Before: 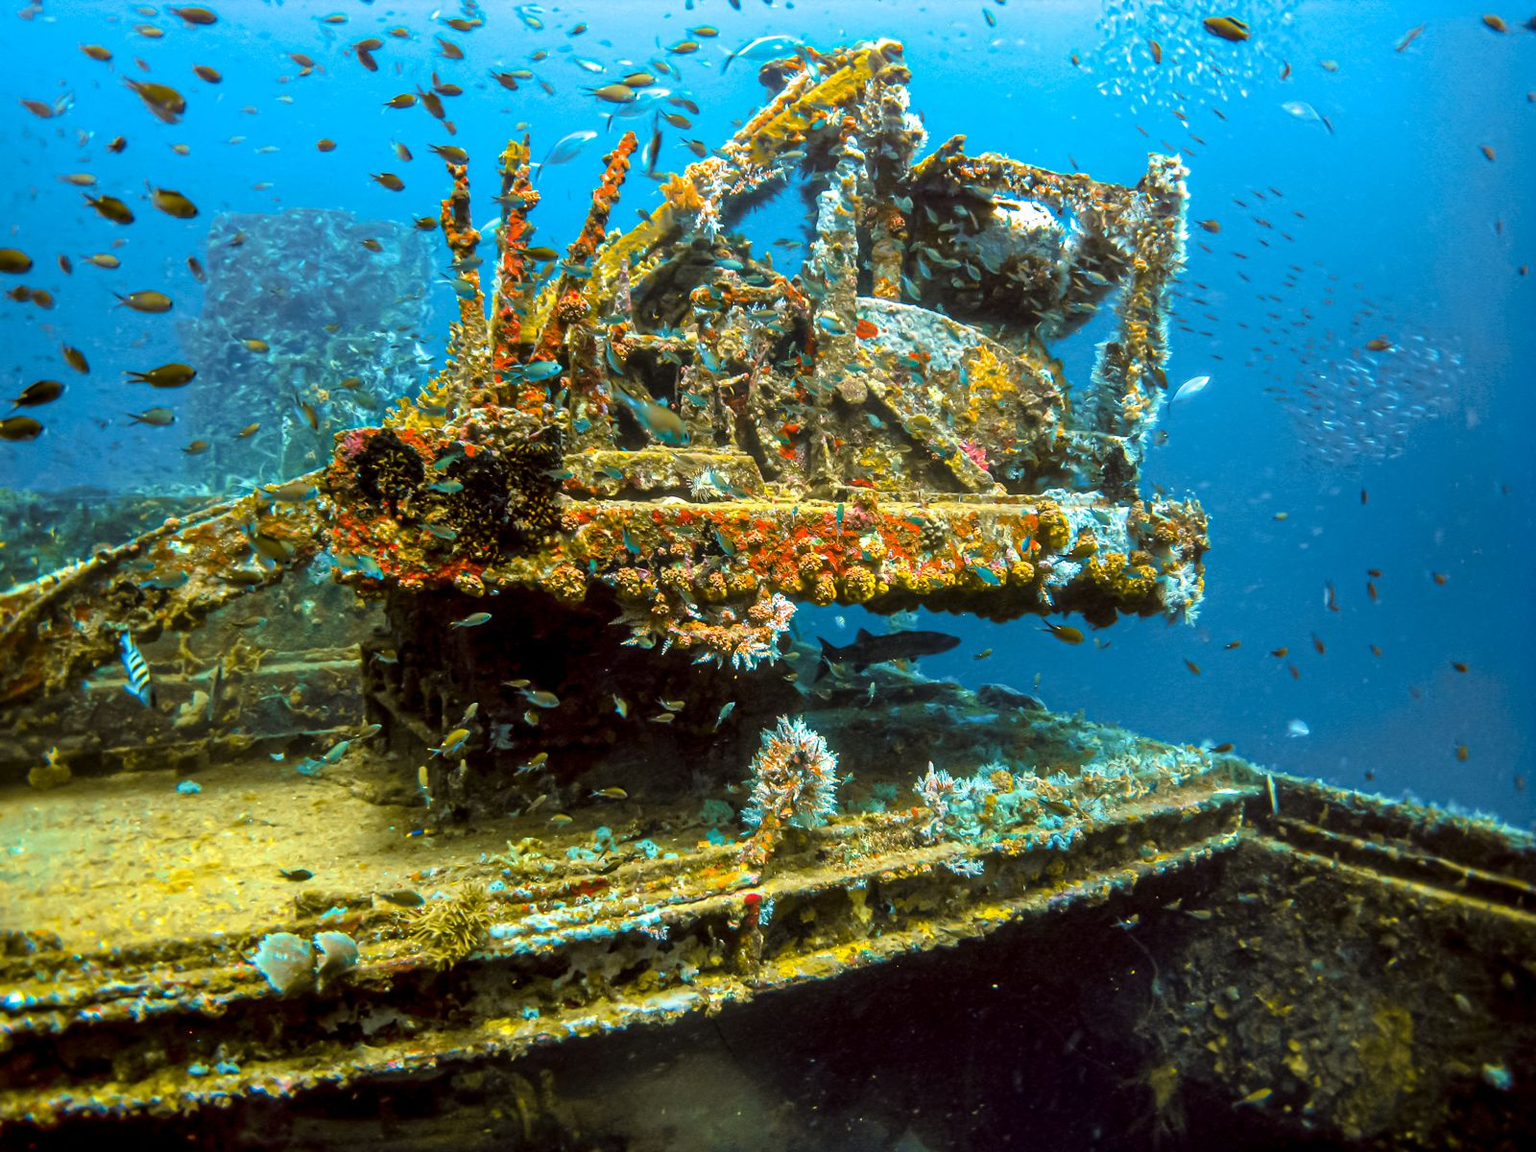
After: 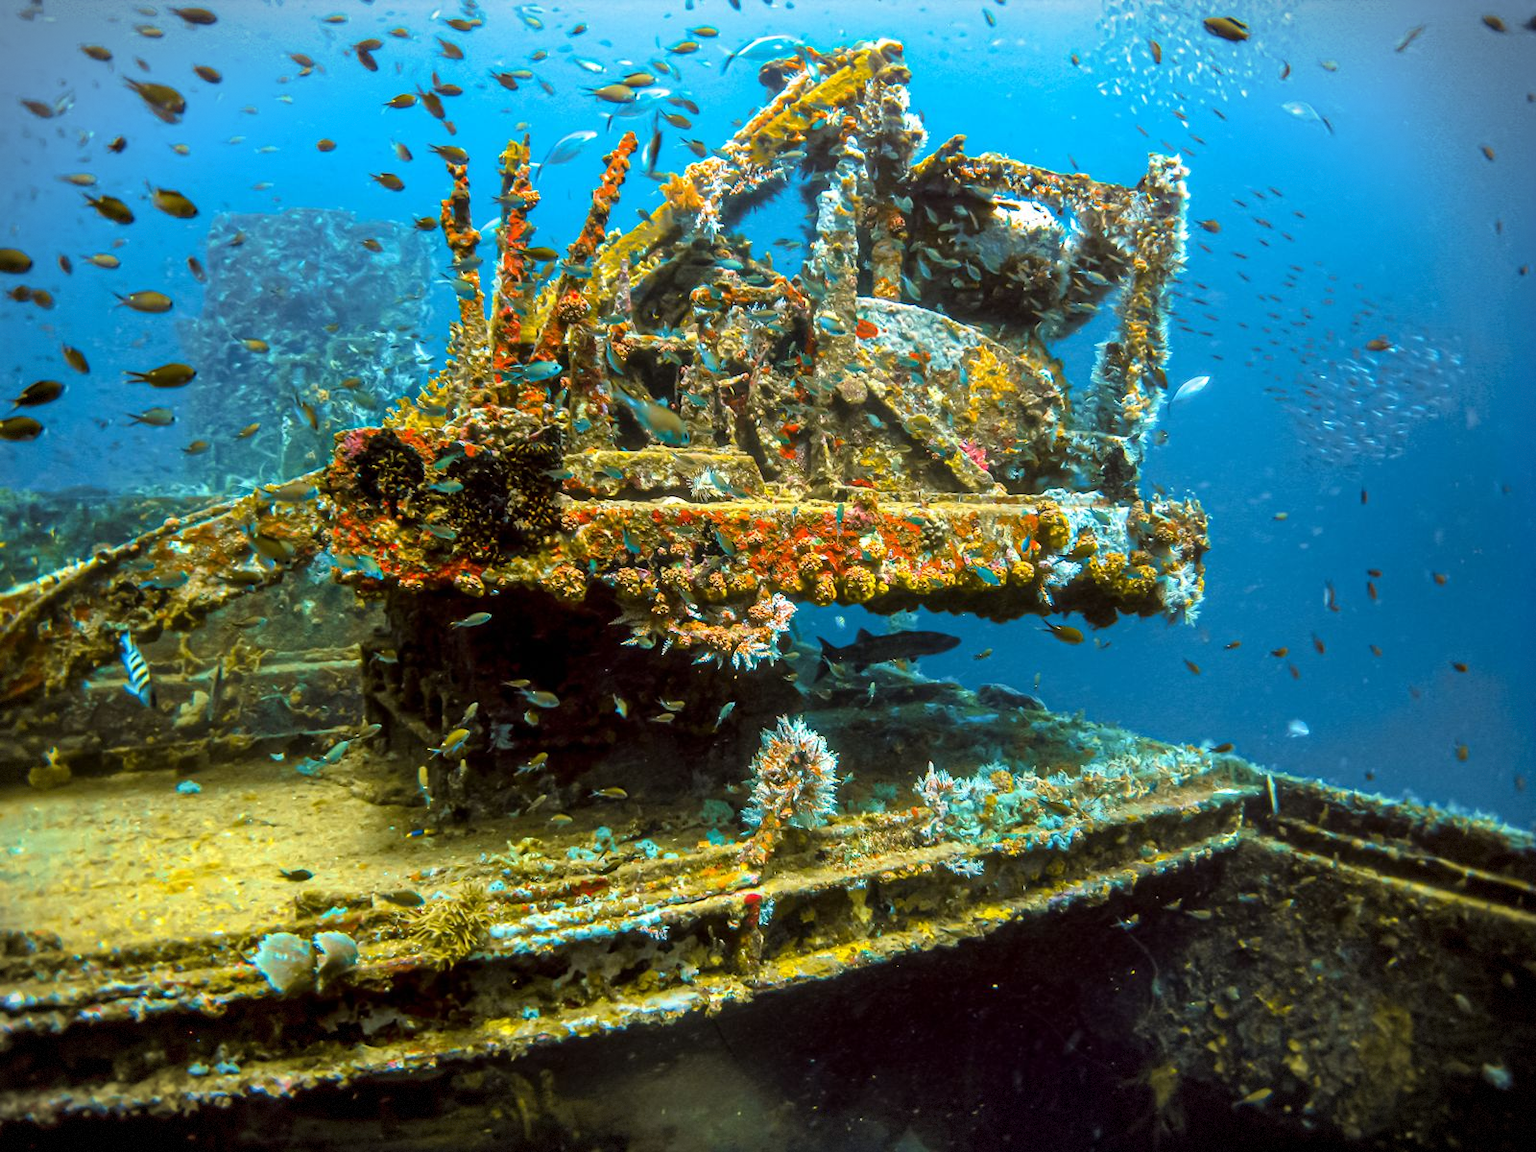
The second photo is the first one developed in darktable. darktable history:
vignetting: fall-off start 99.83%, width/height ratio 1.302, dithering 8-bit output
